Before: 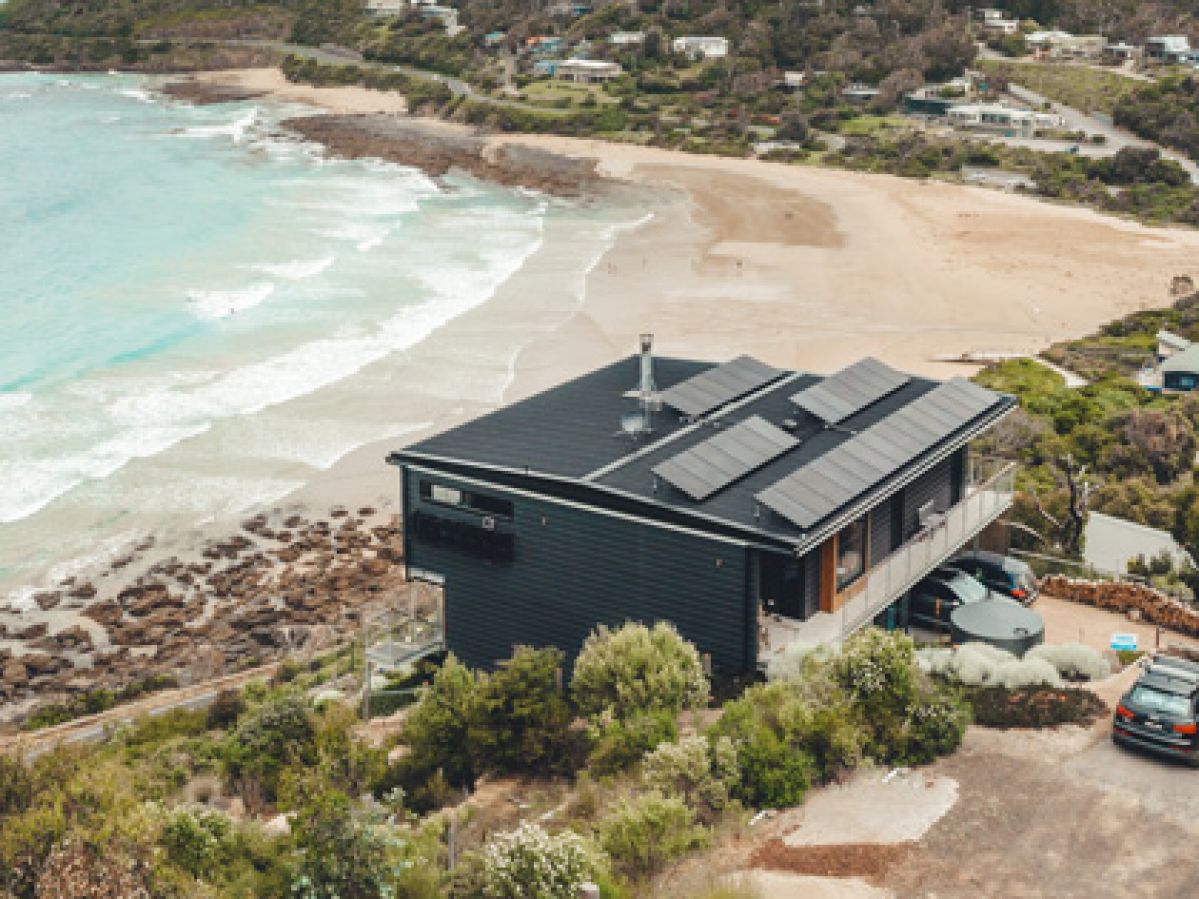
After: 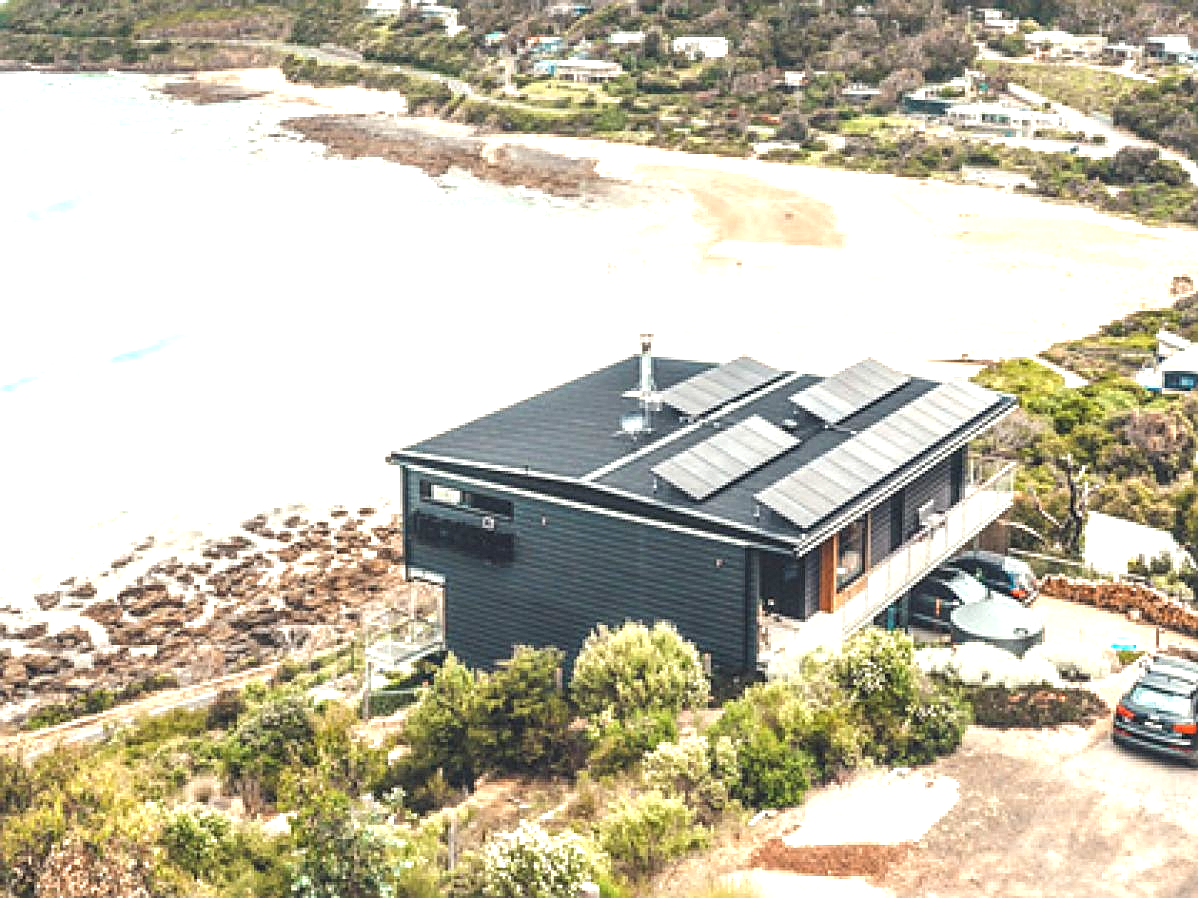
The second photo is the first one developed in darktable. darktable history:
local contrast: on, module defaults
sharpen: on, module defaults
exposure: black level correction 0, exposure 1.2 EV, compensate highlight preservation false
